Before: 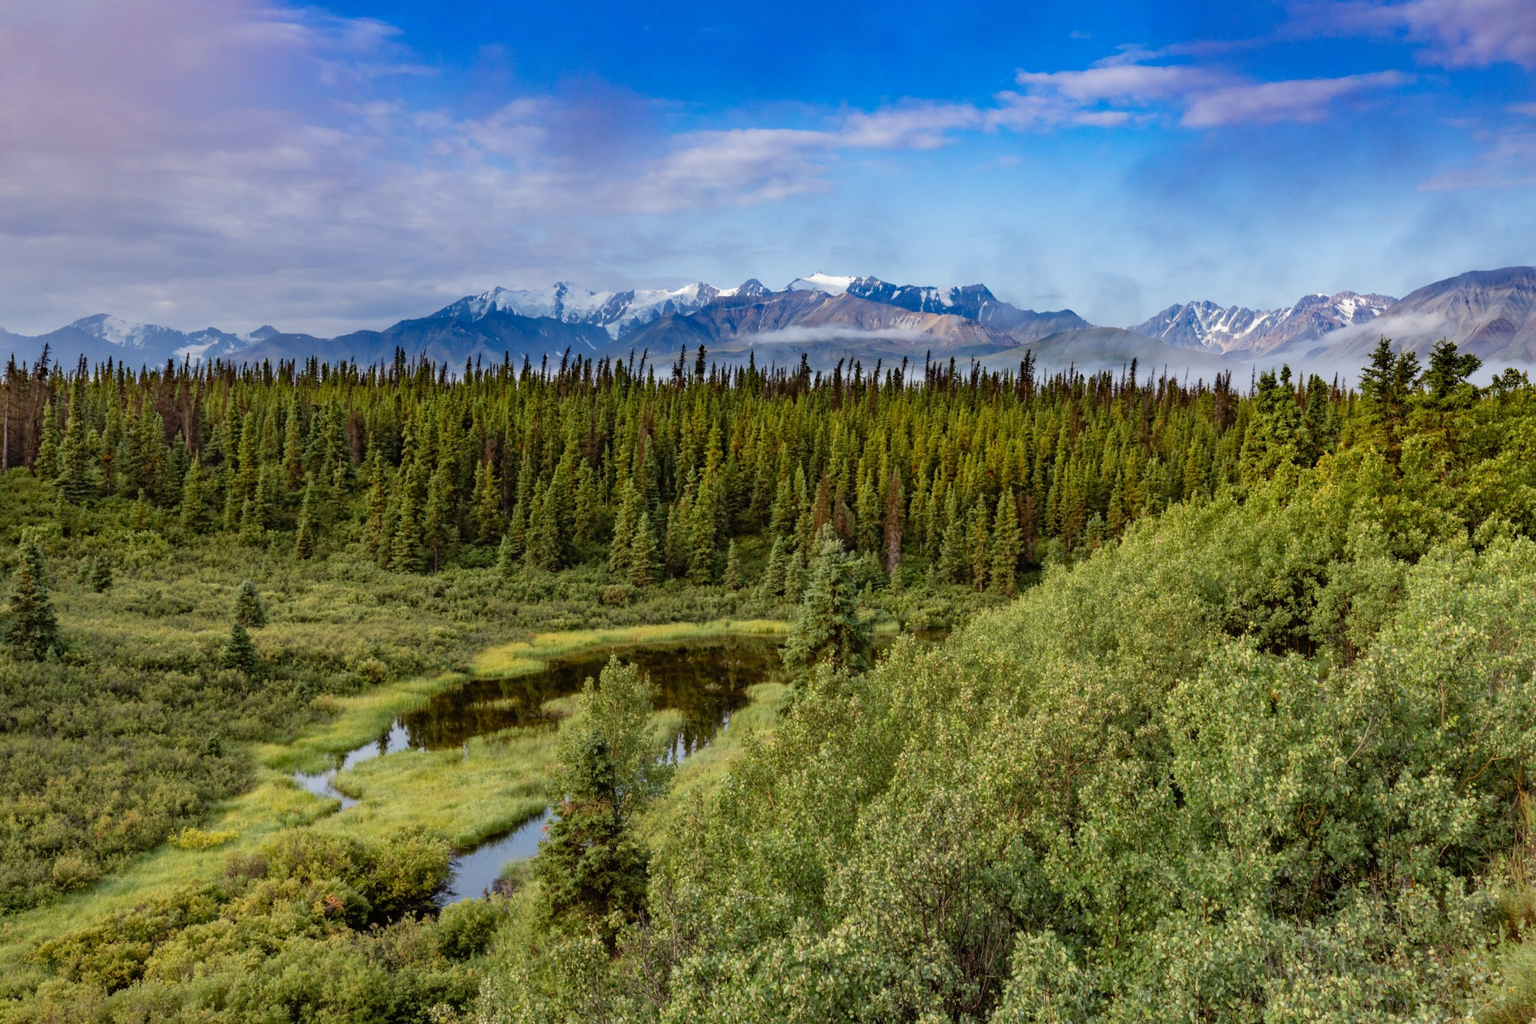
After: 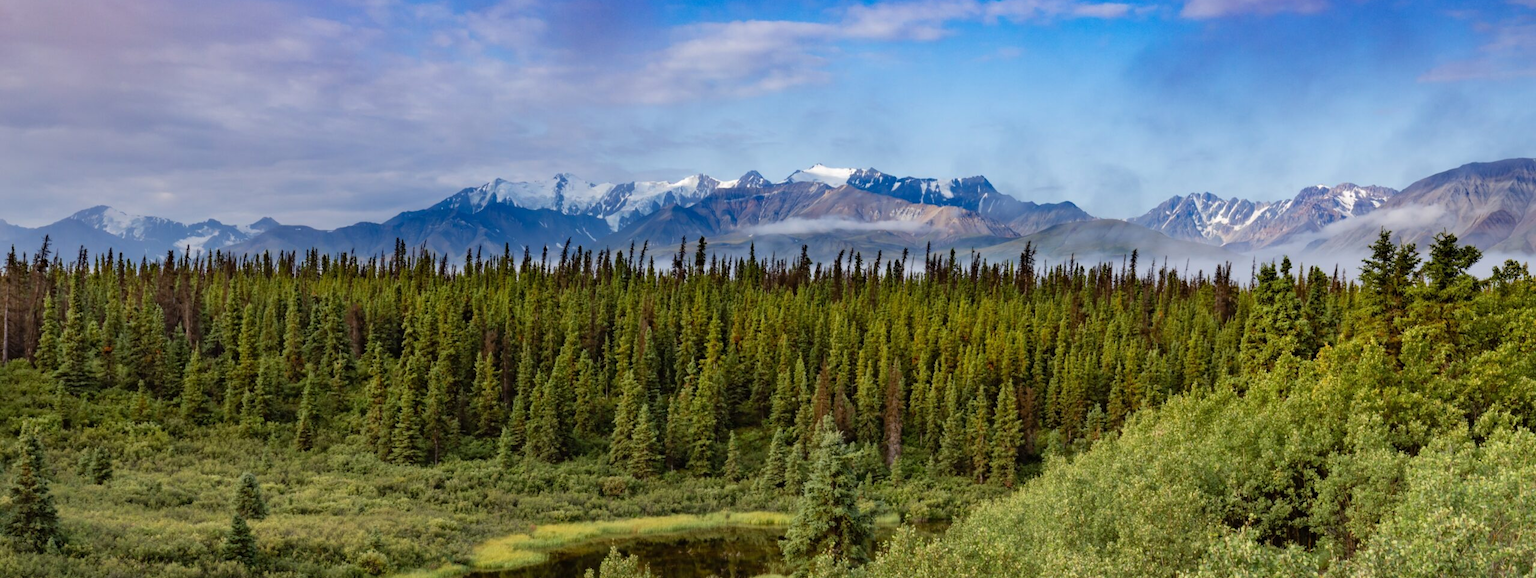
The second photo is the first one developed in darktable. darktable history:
crop and rotate: top 10.608%, bottom 32.909%
